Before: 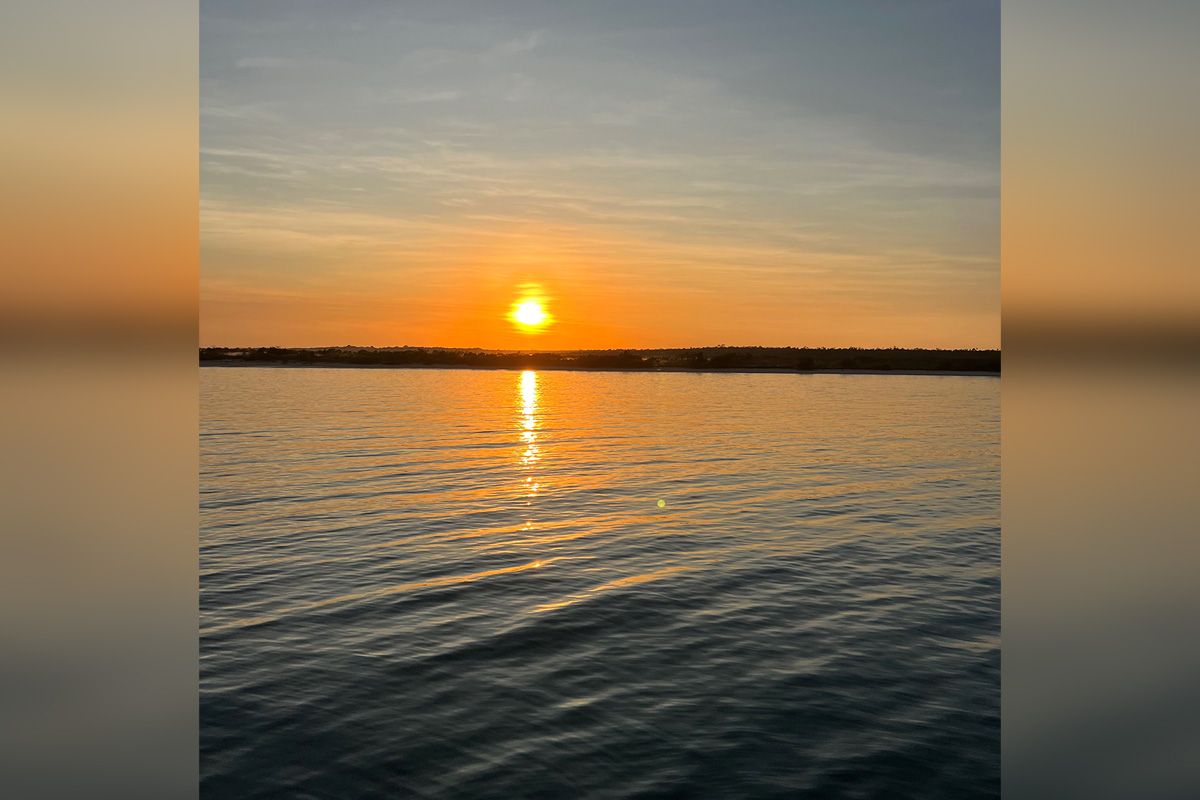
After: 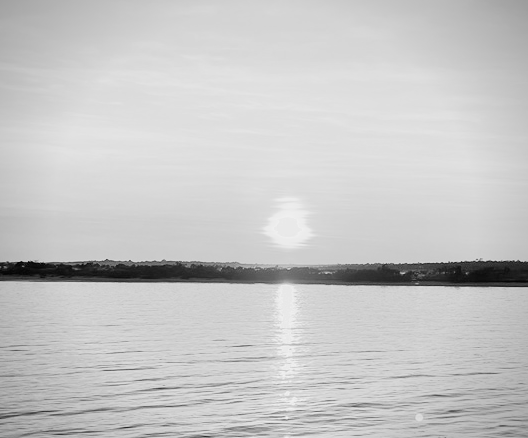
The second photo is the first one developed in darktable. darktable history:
exposure: black level correction 0, exposure 1.3 EV, compensate highlight preservation false
tone curve: curves: ch0 [(0, 0.006) (0.037, 0.022) (0.123, 0.105) (0.19, 0.173) (0.277, 0.279) (0.474, 0.517) (0.597, 0.662) (0.687, 0.774) (0.855, 0.891) (1, 0.982)]; ch1 [(0, 0) (0.243, 0.245) (0.422, 0.415) (0.493, 0.498) (0.508, 0.503) (0.531, 0.55) (0.551, 0.582) (0.626, 0.672) (0.694, 0.732) (1, 1)]; ch2 [(0, 0) (0.249, 0.216) (0.356, 0.329) (0.424, 0.442) (0.476, 0.477) (0.498, 0.503) (0.517, 0.524) (0.532, 0.547) (0.562, 0.592) (0.614, 0.657) (0.706, 0.748) (0.808, 0.809) (0.991, 0.968)], color space Lab, independent channels, preserve colors none
crop: left 20.248%, top 10.86%, right 35.675%, bottom 34.321%
filmic rgb: black relative exposure -7.65 EV, white relative exposure 4.56 EV, hardness 3.61
vignetting: fall-off radius 60.92%
velvia: on, module defaults
white balance: red 0.926, green 1.003, blue 1.133
monochrome: a -6.99, b 35.61, size 1.4
